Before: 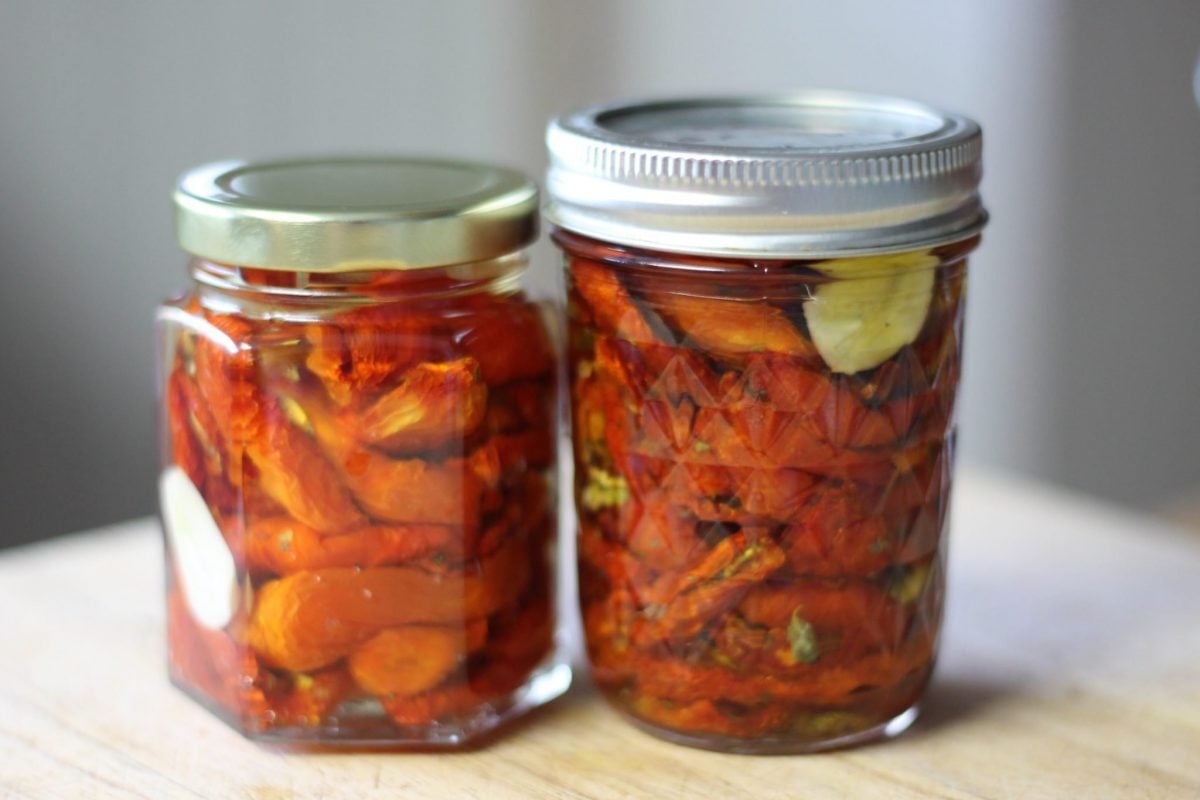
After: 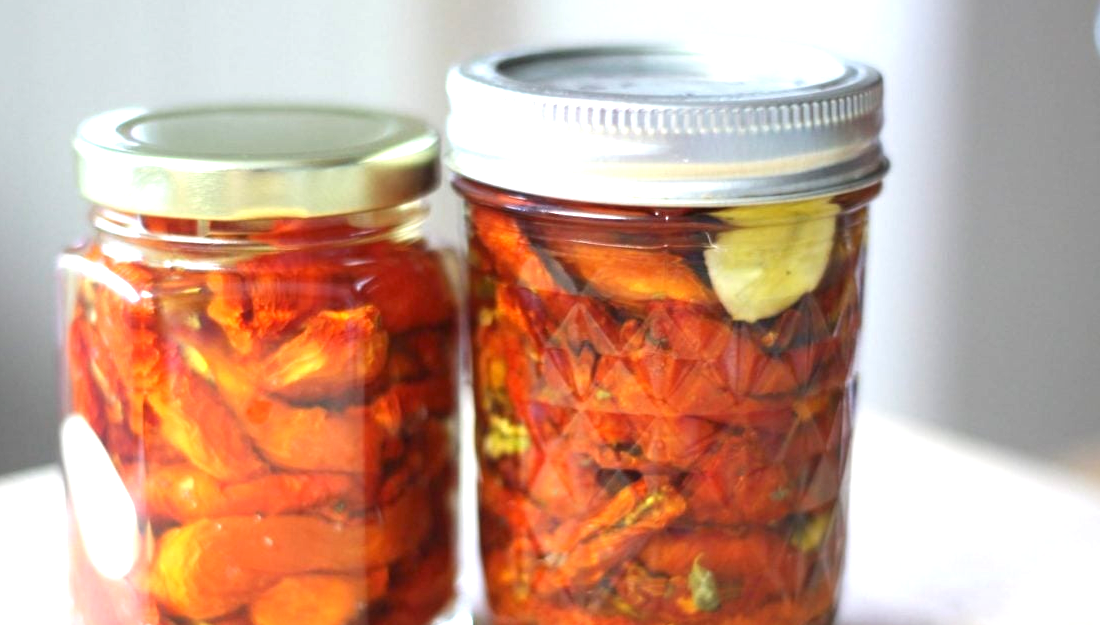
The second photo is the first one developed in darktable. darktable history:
exposure: black level correction 0, exposure 1 EV, compensate highlight preservation false
crop: left 8.308%, top 6.571%, bottom 15.239%
contrast equalizer: octaves 7, y [[0.5, 0.5, 0.468, 0.5, 0.5, 0.5], [0.5 ×6], [0.5 ×6], [0 ×6], [0 ×6]]
